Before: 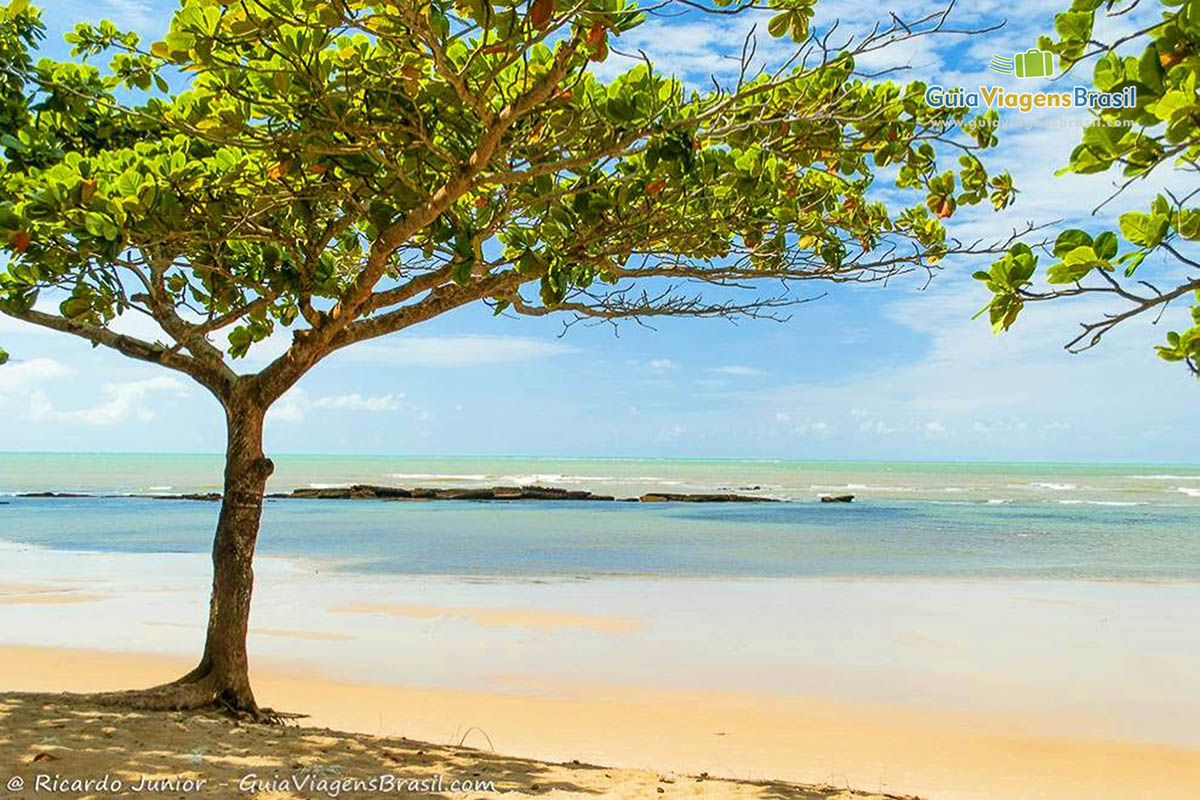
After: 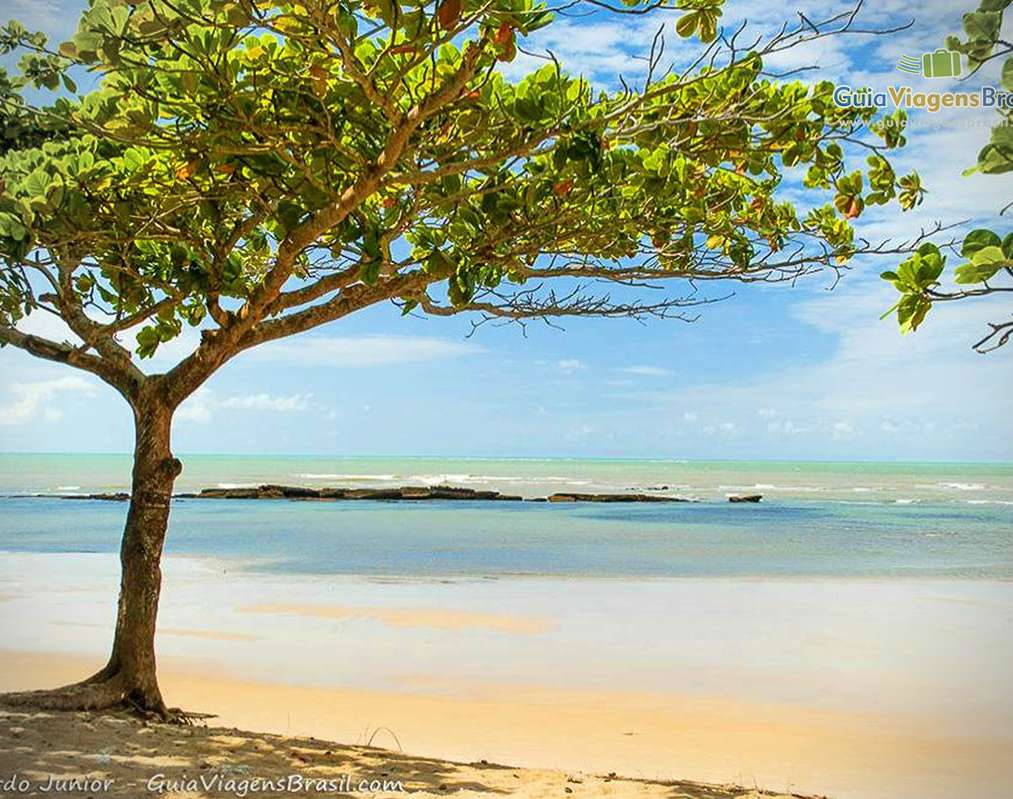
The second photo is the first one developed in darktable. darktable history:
crop: left 7.689%, right 7.847%
vignetting: fall-off radius 61.19%, dithering 8-bit output, unbound false
